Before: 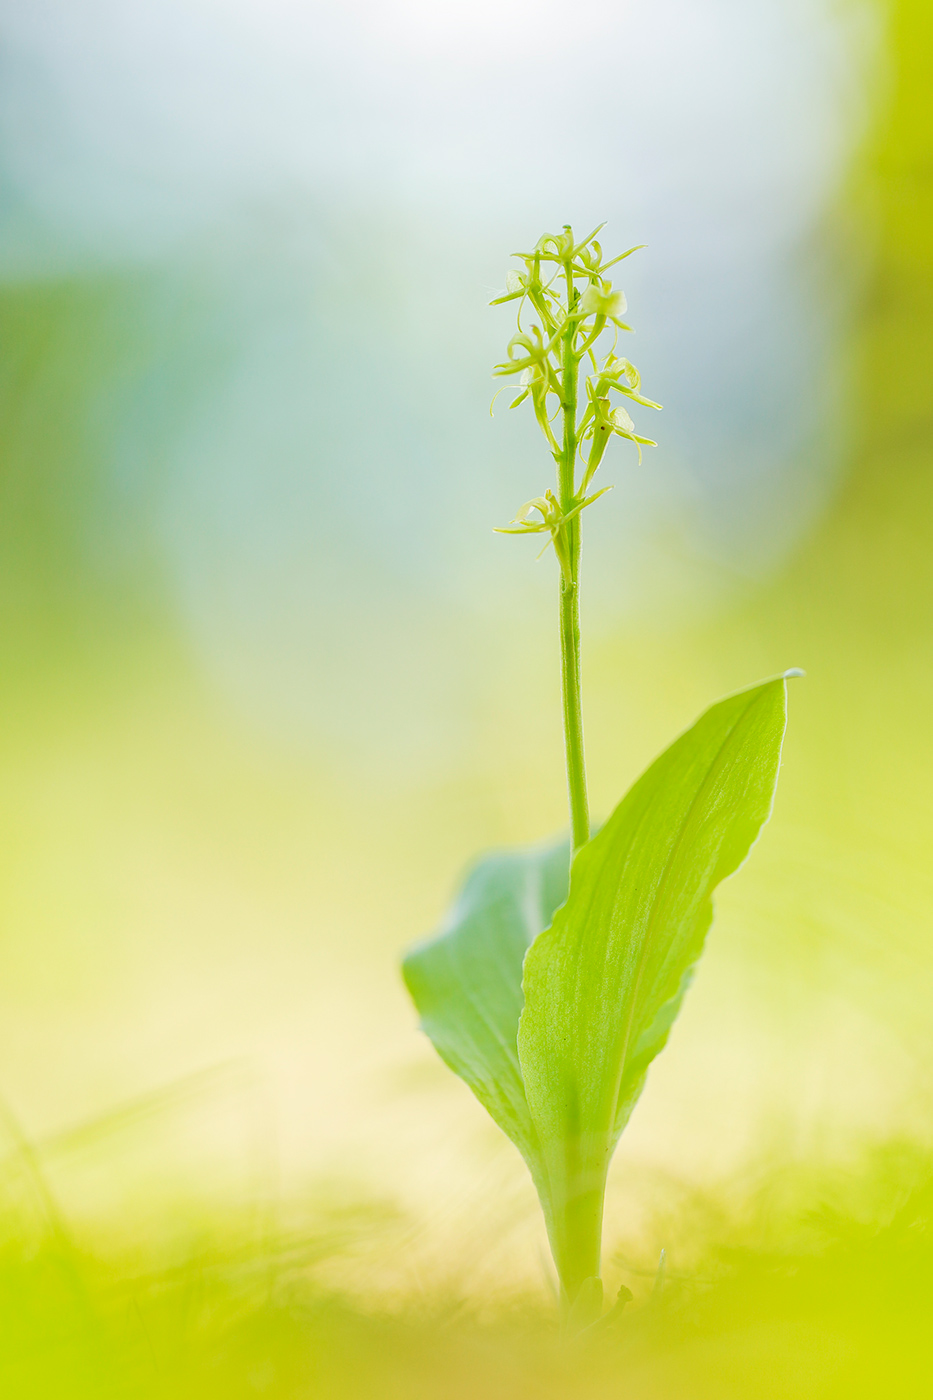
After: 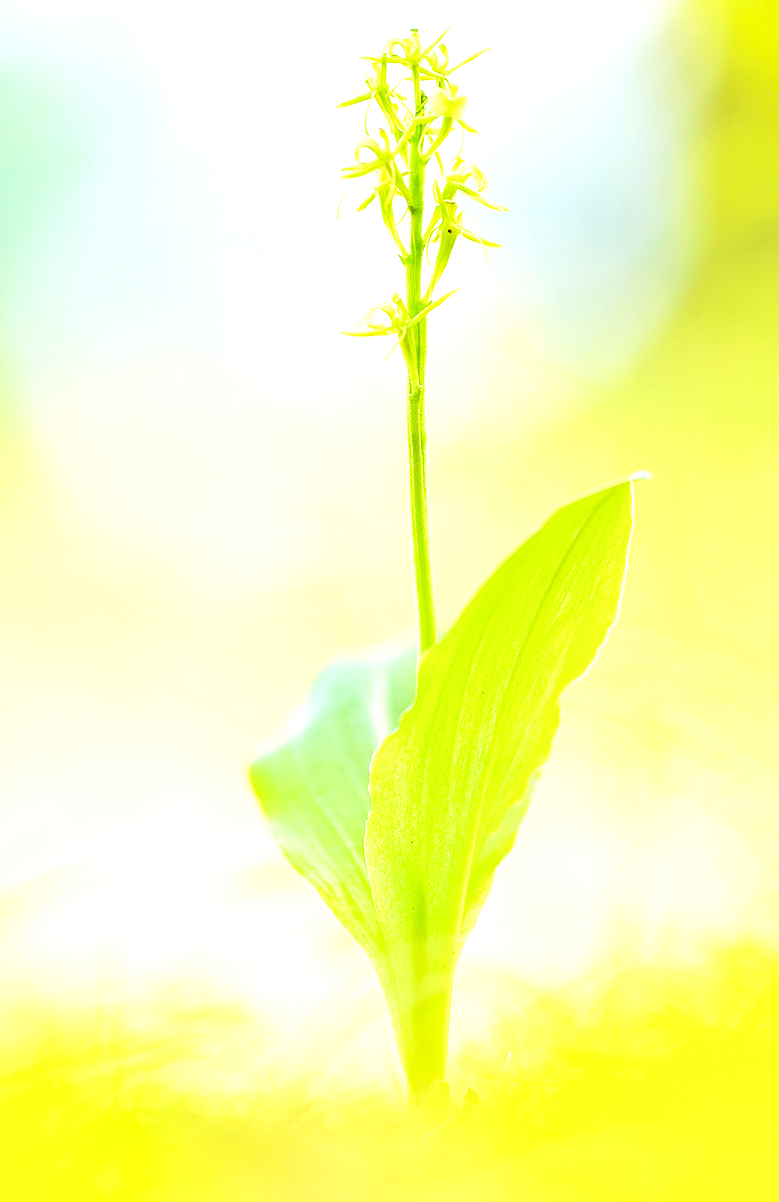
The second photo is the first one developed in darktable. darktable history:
sharpen: amount 0.21
crop: left 16.455%, top 14.094%
base curve: curves: ch0 [(0, 0) (0.088, 0.125) (0.176, 0.251) (0.354, 0.501) (0.613, 0.749) (1, 0.877)], preserve colors none
levels: levels [0, 0.43, 0.859]
